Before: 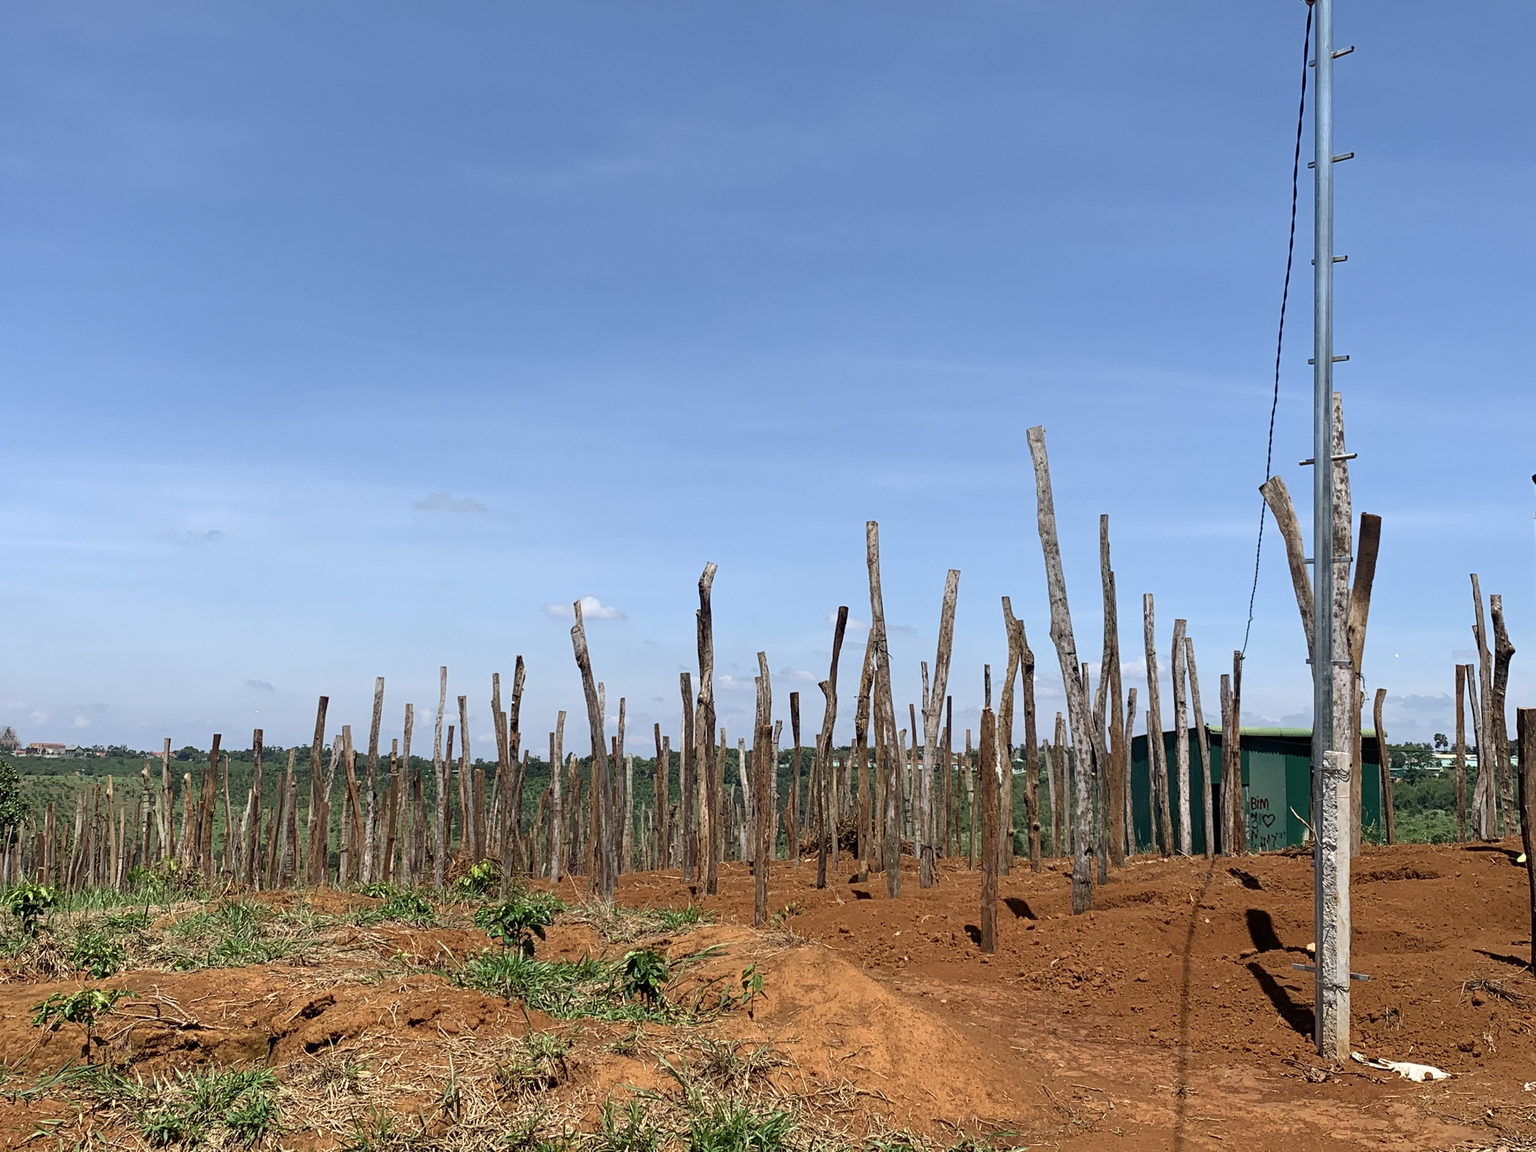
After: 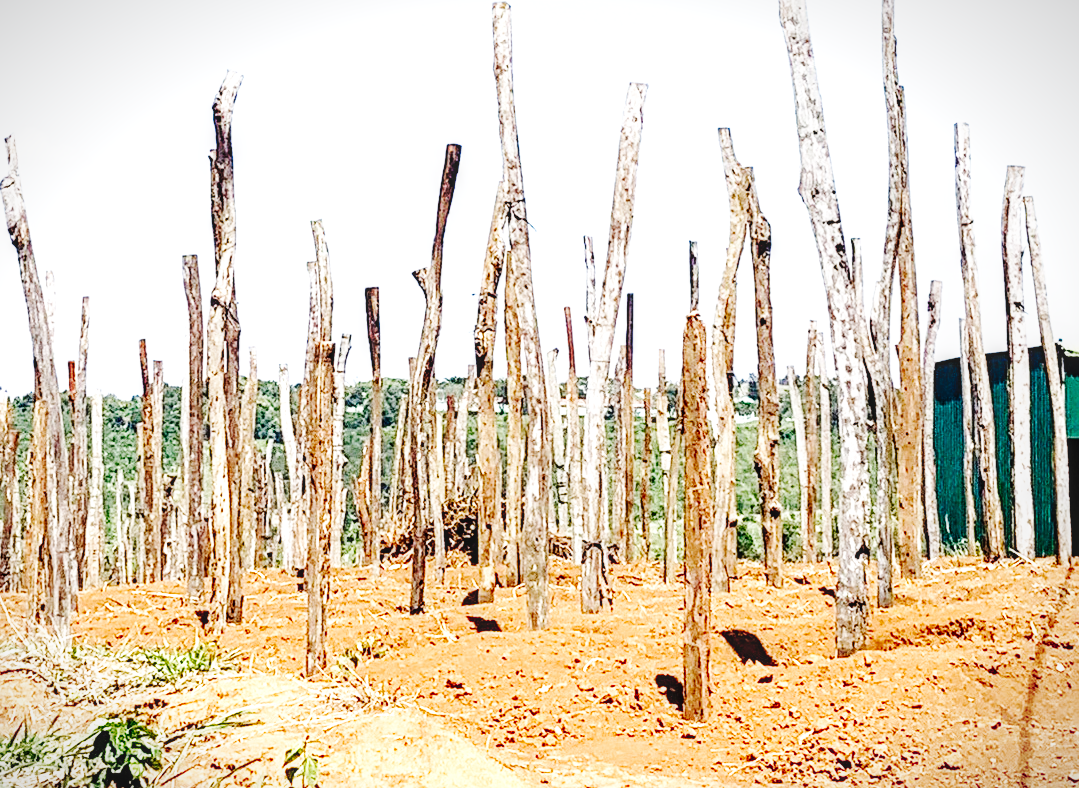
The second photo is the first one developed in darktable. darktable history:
tone curve: curves: ch0 [(0, 0) (0.003, 0.014) (0.011, 0.017) (0.025, 0.023) (0.044, 0.035) (0.069, 0.04) (0.1, 0.062) (0.136, 0.099) (0.177, 0.152) (0.224, 0.214) (0.277, 0.291) (0.335, 0.383) (0.399, 0.487) (0.468, 0.581) (0.543, 0.662) (0.623, 0.738) (0.709, 0.802) (0.801, 0.871) (0.898, 0.936) (1, 1)], preserve colors none
base curve: curves: ch0 [(0, 0.003) (0.001, 0.002) (0.006, 0.004) (0.02, 0.022) (0.048, 0.086) (0.094, 0.234) (0.162, 0.431) (0.258, 0.629) (0.385, 0.8) (0.548, 0.918) (0.751, 0.988) (1, 1)], preserve colors none
crop: left 37.221%, top 45.169%, right 20.63%, bottom 13.777%
exposure: exposure 0.935 EV, compensate highlight preservation false
sharpen: amount 0.2
local contrast: detail 130%
vignetting: fall-off start 100%, fall-off radius 64.94%, automatic ratio true, unbound false
